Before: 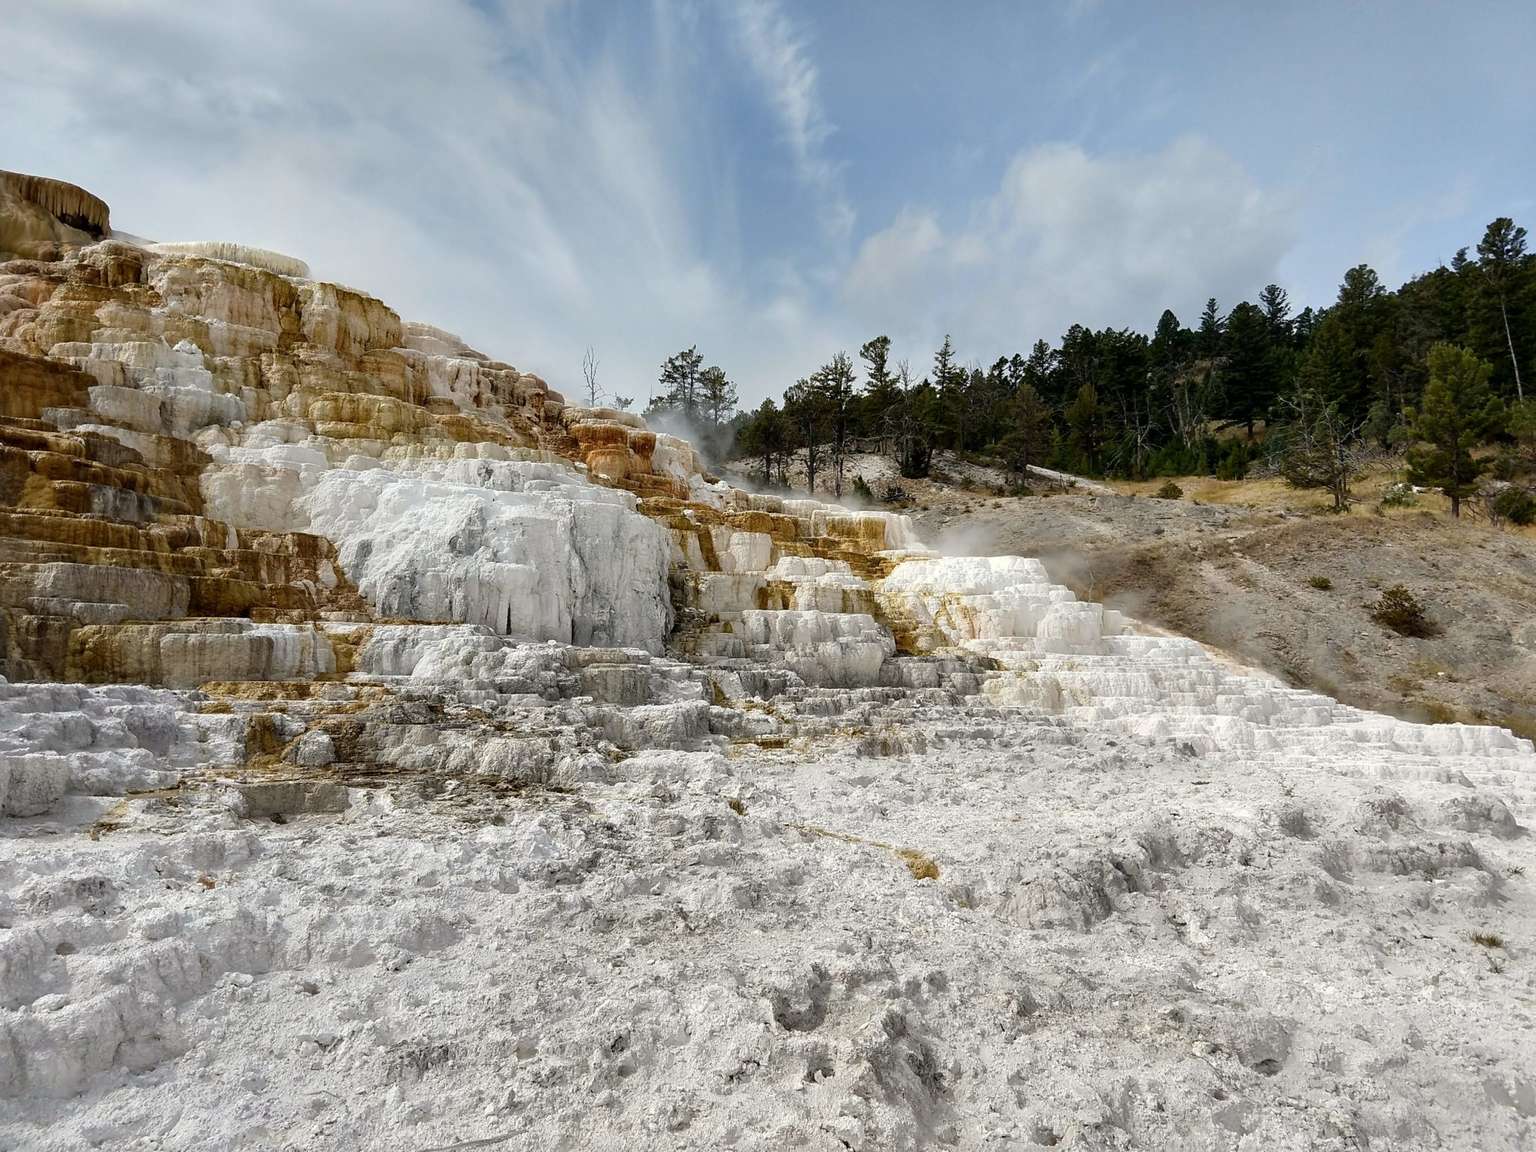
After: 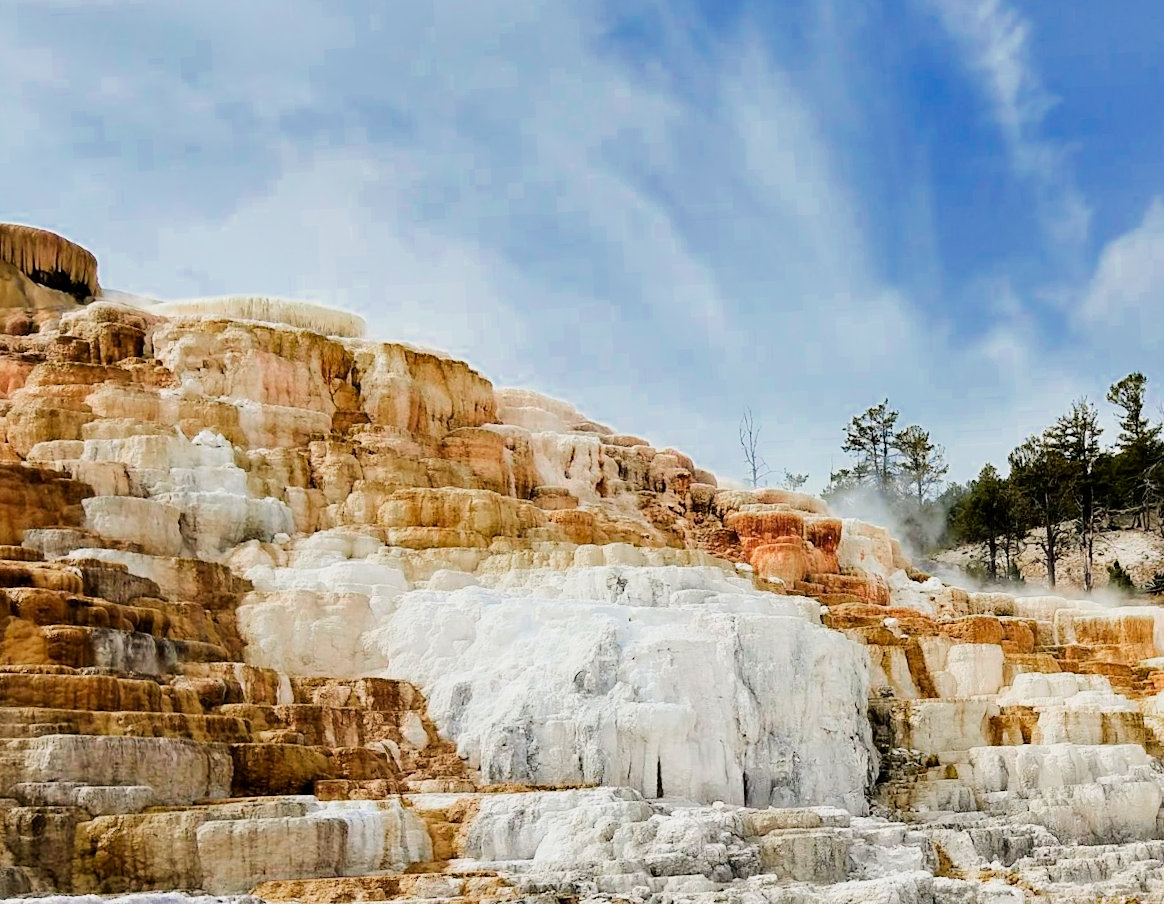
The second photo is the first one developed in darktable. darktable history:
velvia: on, module defaults
filmic rgb: black relative exposure -7.15 EV, white relative exposure 5.36 EV, hardness 3.02
exposure: exposure 1.137 EV, compensate highlight preservation false
rotate and perspective: rotation -3.18°, automatic cropping off
tone equalizer: -8 EV -0.417 EV, -7 EV -0.389 EV, -6 EV -0.333 EV, -5 EV -0.222 EV, -3 EV 0.222 EV, -2 EV 0.333 EV, -1 EV 0.389 EV, +0 EV 0.417 EV, edges refinement/feathering 500, mask exposure compensation -1.57 EV, preserve details no
crop and rotate: left 3.047%, top 7.509%, right 42.236%, bottom 37.598%
color zones: curves: ch0 [(0, 0.553) (0.123, 0.58) (0.23, 0.419) (0.468, 0.155) (0.605, 0.132) (0.723, 0.063) (0.833, 0.172) (0.921, 0.468)]; ch1 [(0.025, 0.645) (0.229, 0.584) (0.326, 0.551) (0.537, 0.446) (0.599, 0.911) (0.708, 1) (0.805, 0.944)]; ch2 [(0.086, 0.468) (0.254, 0.464) (0.638, 0.564) (0.702, 0.592) (0.768, 0.564)]
